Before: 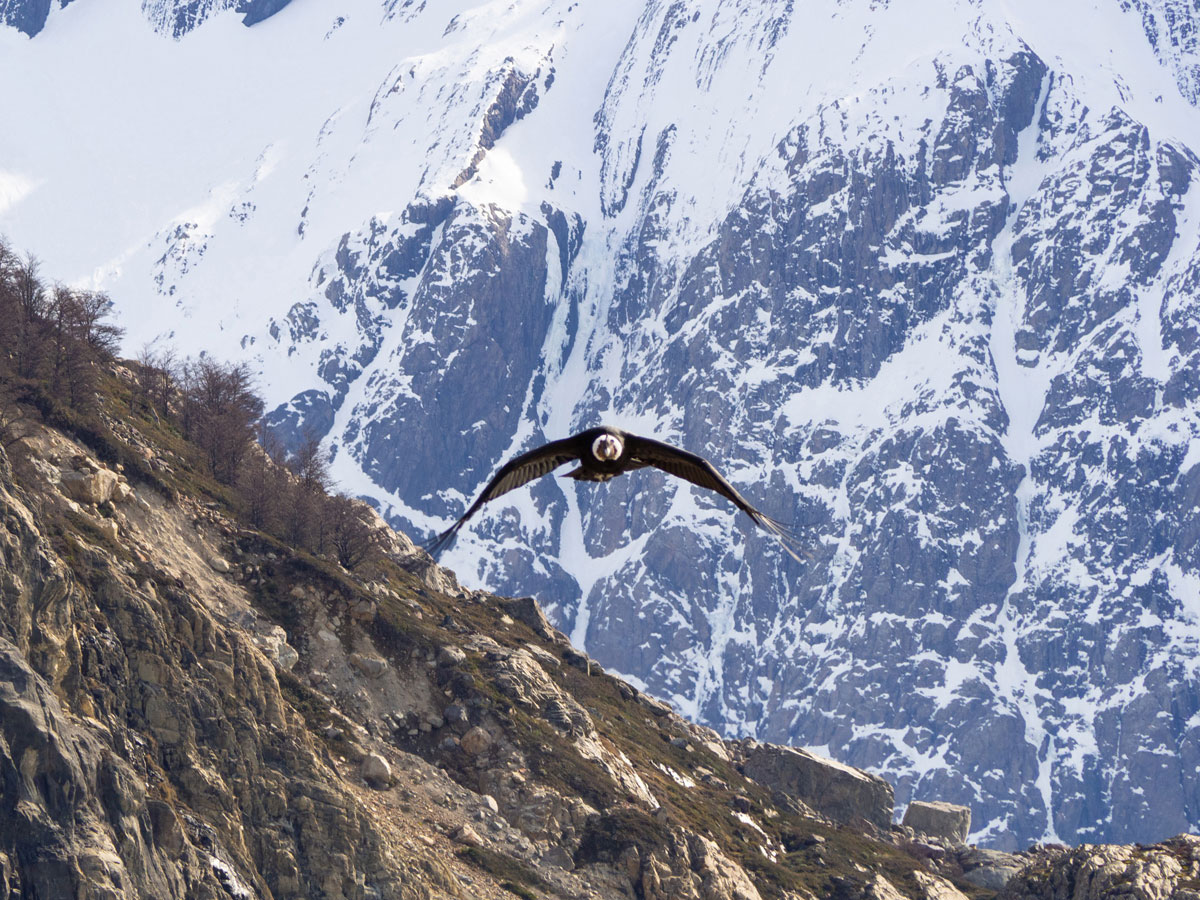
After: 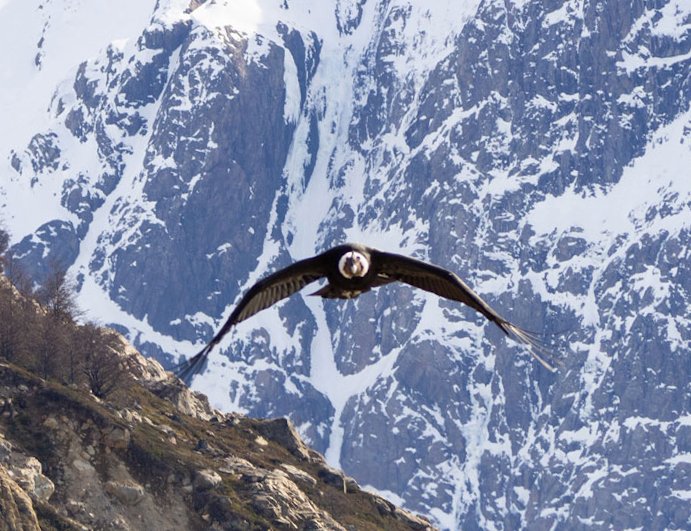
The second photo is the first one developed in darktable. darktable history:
rotate and perspective: rotation -2.56°, automatic cropping off
crop and rotate: left 22.13%, top 22.054%, right 22.026%, bottom 22.102%
